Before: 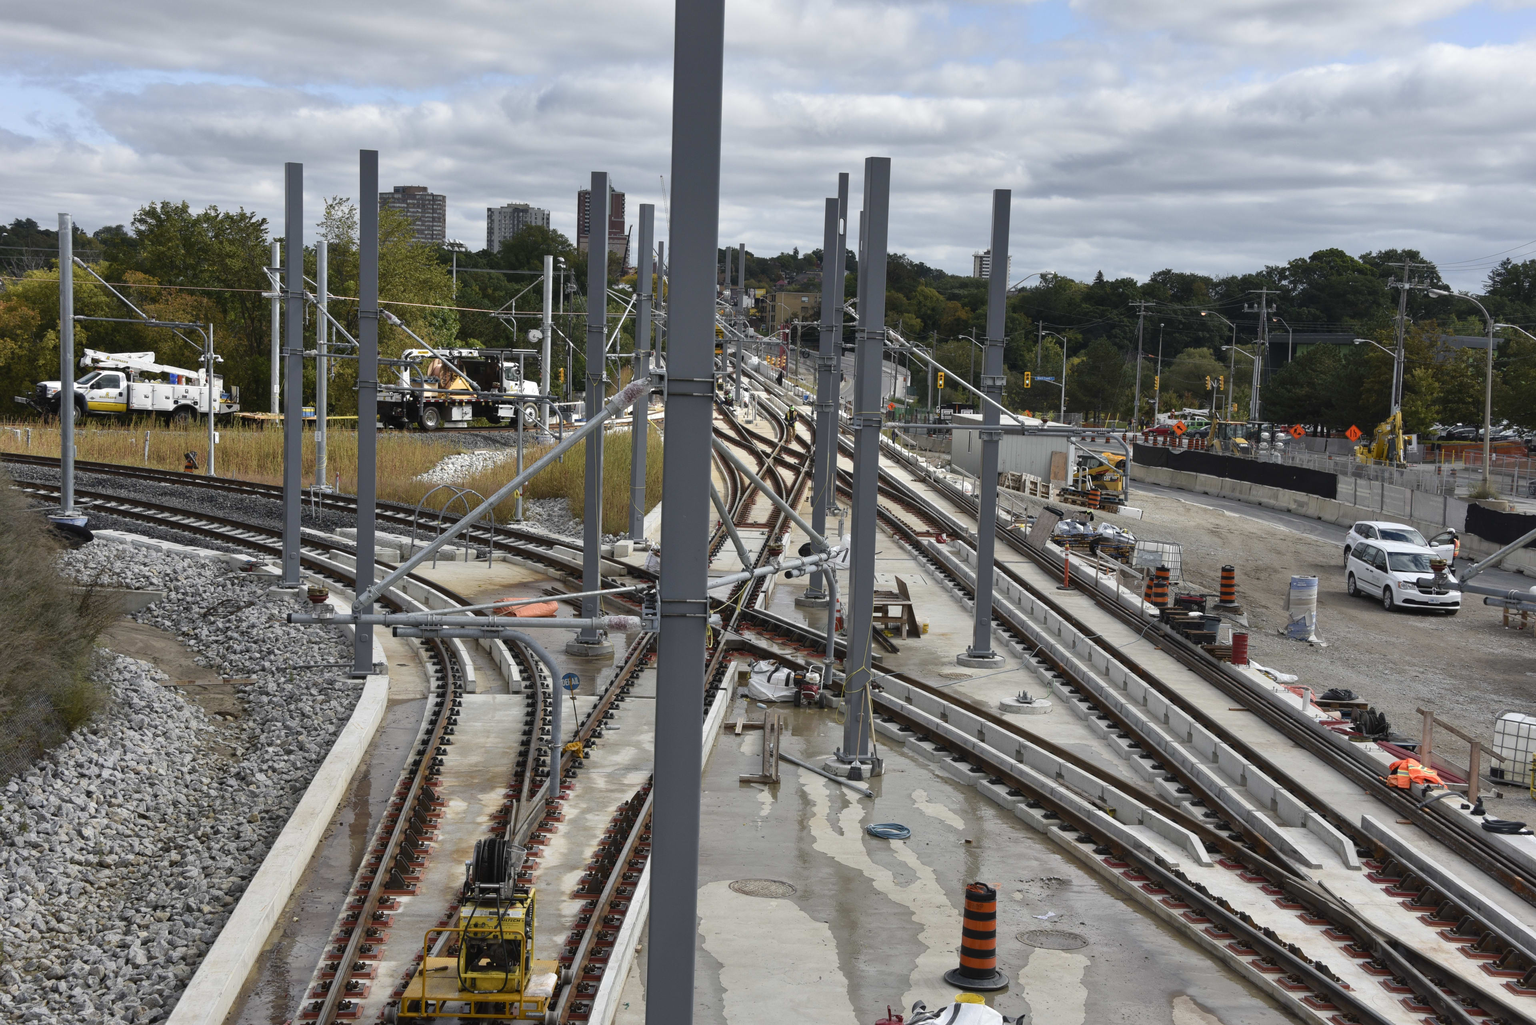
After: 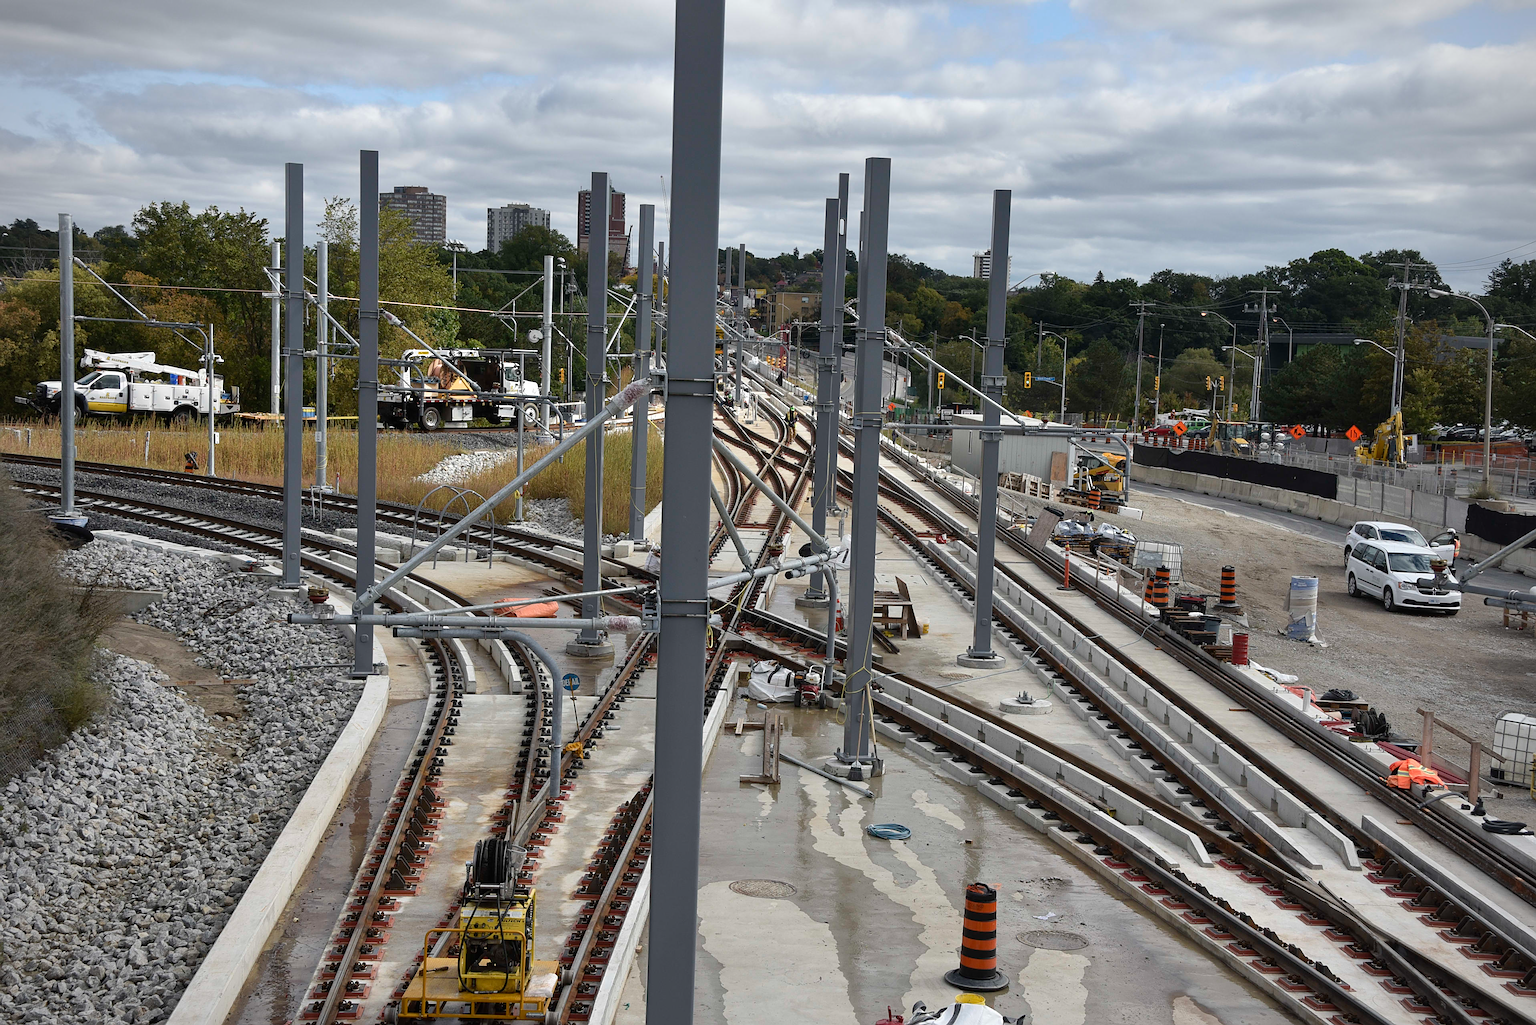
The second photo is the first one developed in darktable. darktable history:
sharpen: on, module defaults
vignetting: fall-off radius 60.65%
